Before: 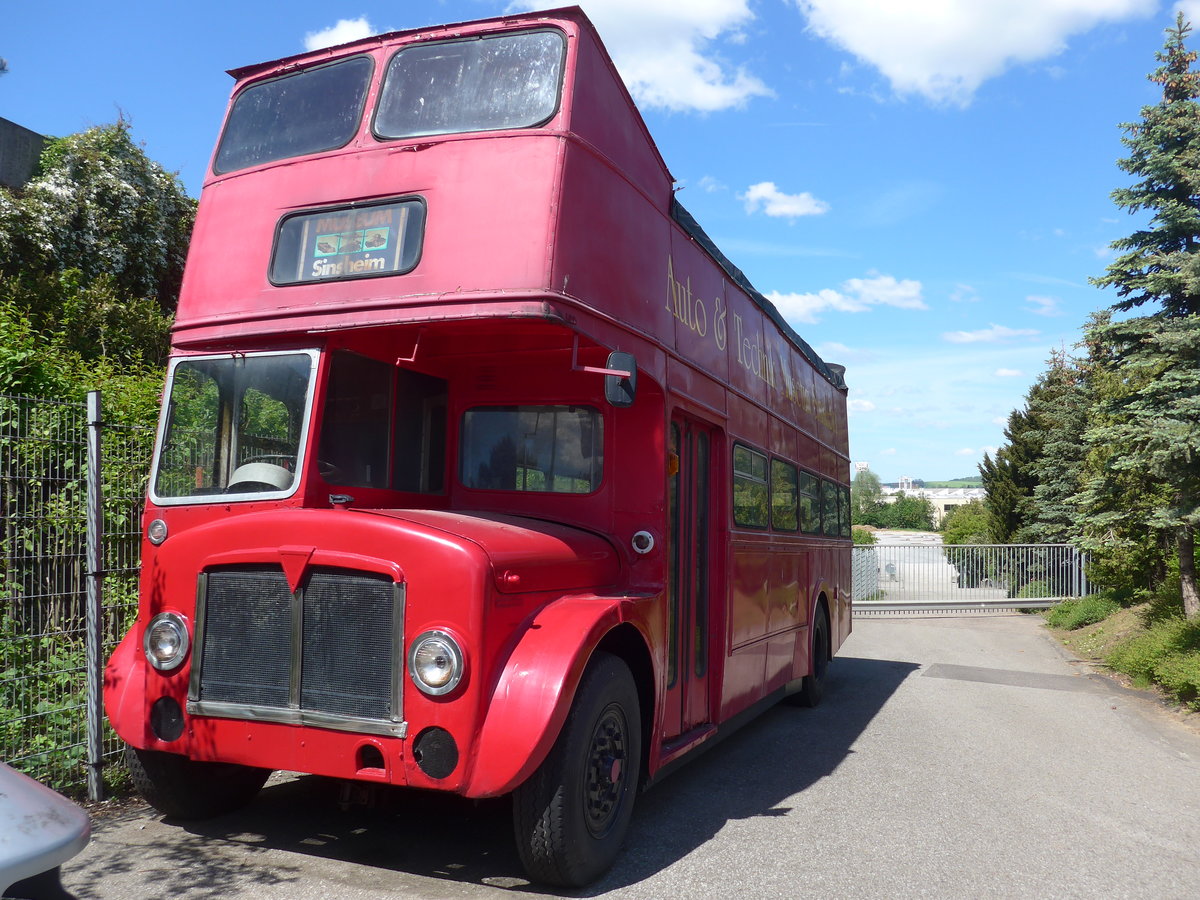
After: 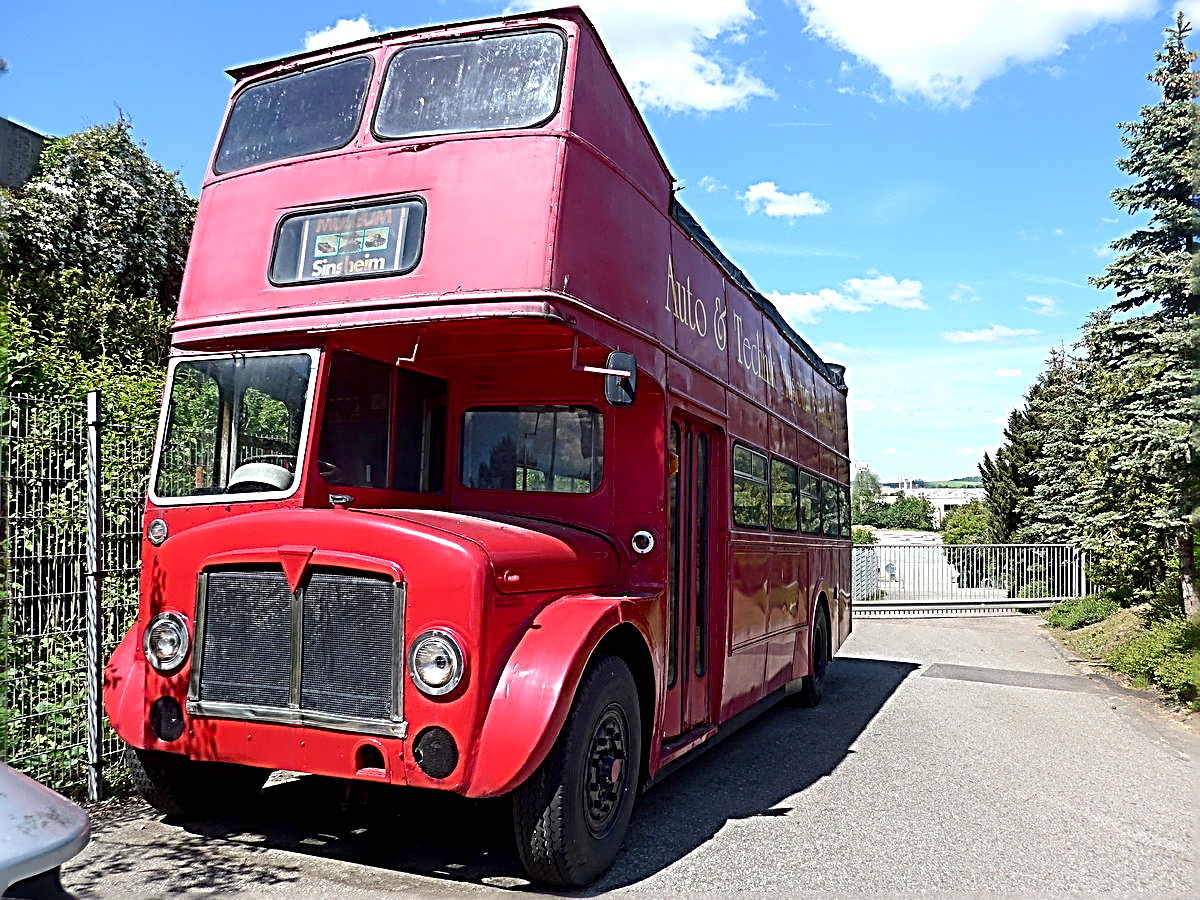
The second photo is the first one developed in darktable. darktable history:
exposure: black level correction 0.005, exposure 0.286 EV, compensate highlight preservation false
sharpen: radius 3.158, amount 1.731
